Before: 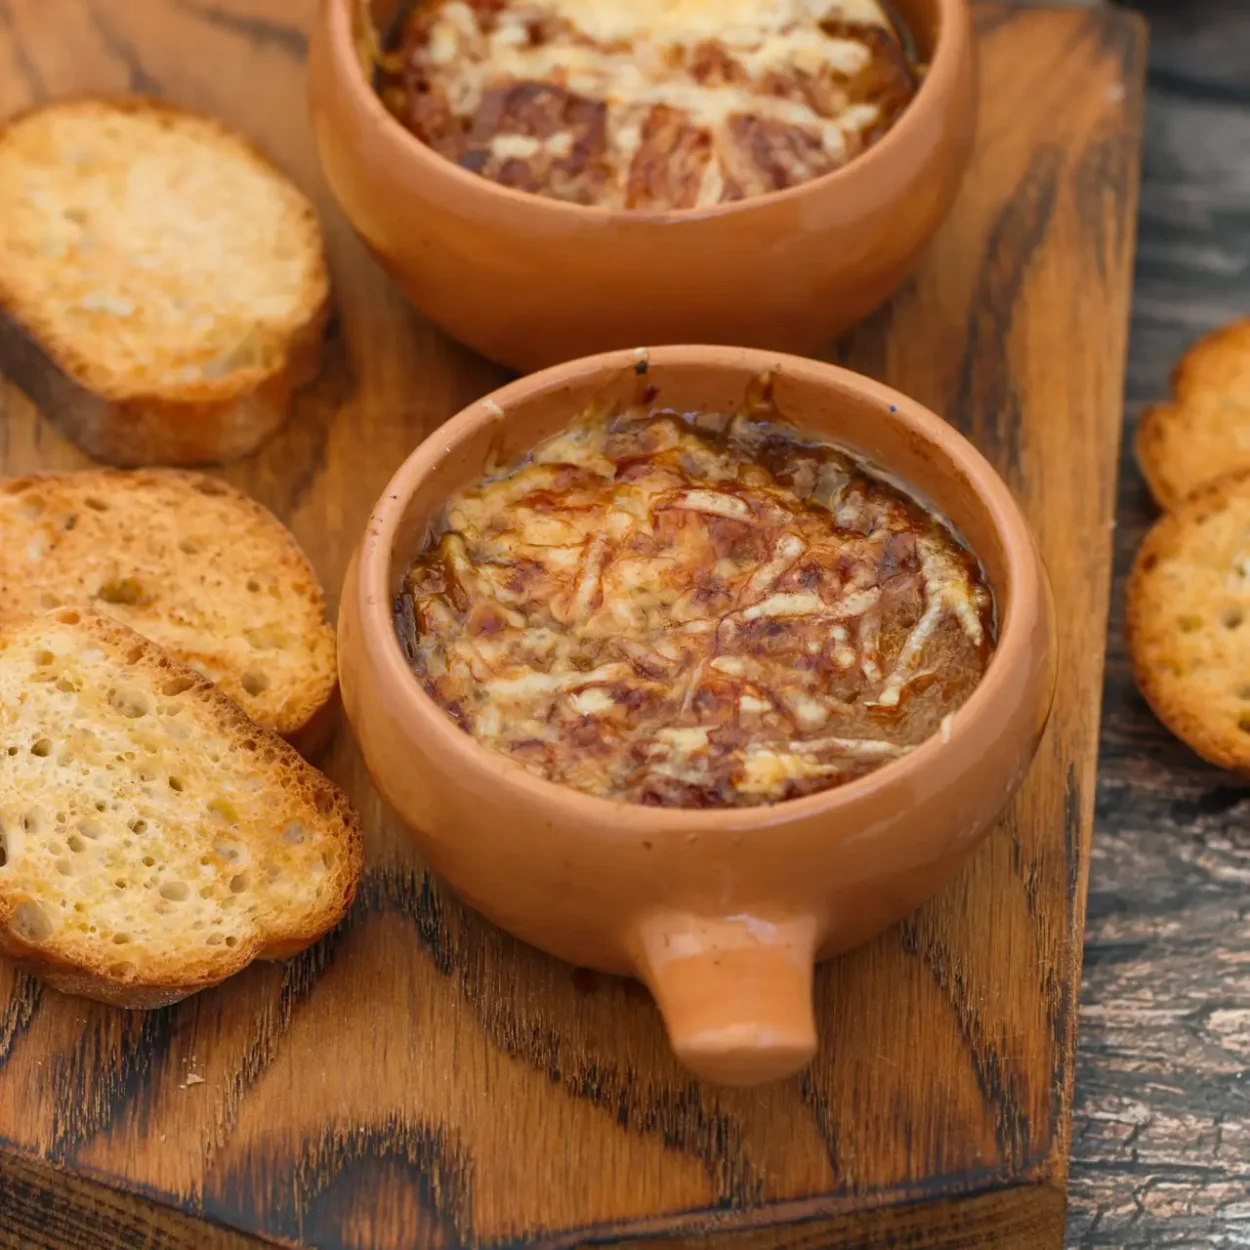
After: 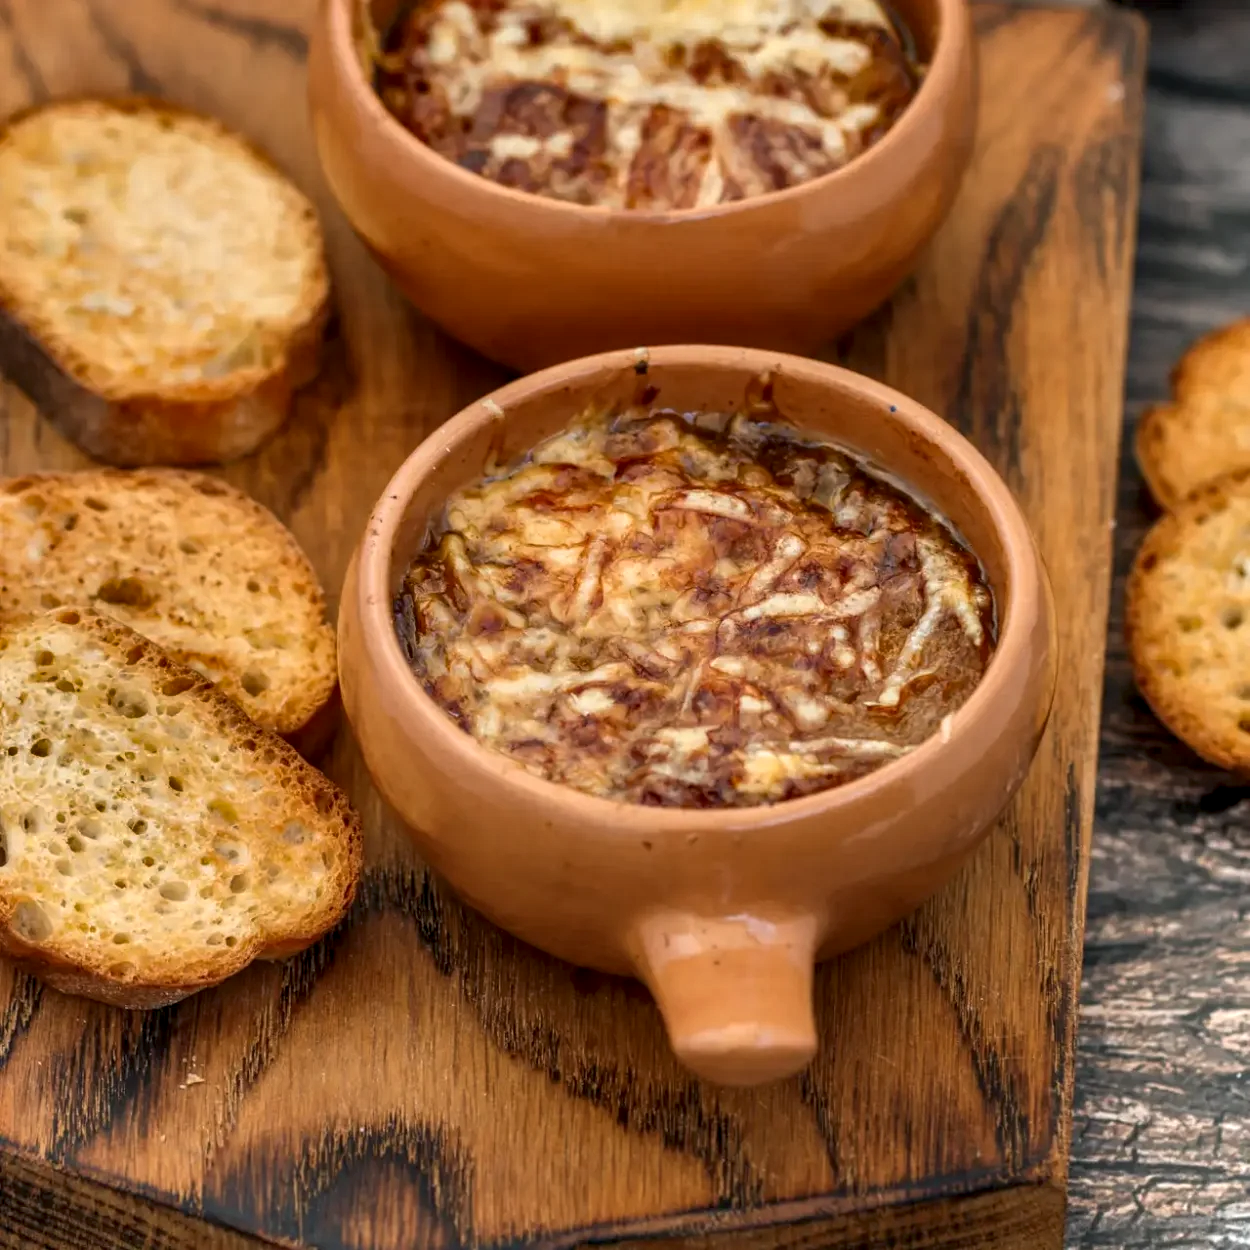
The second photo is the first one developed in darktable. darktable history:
local contrast: highlights 25%, detail 150%
shadows and highlights: shadows 20.91, highlights -82.73, soften with gaussian
